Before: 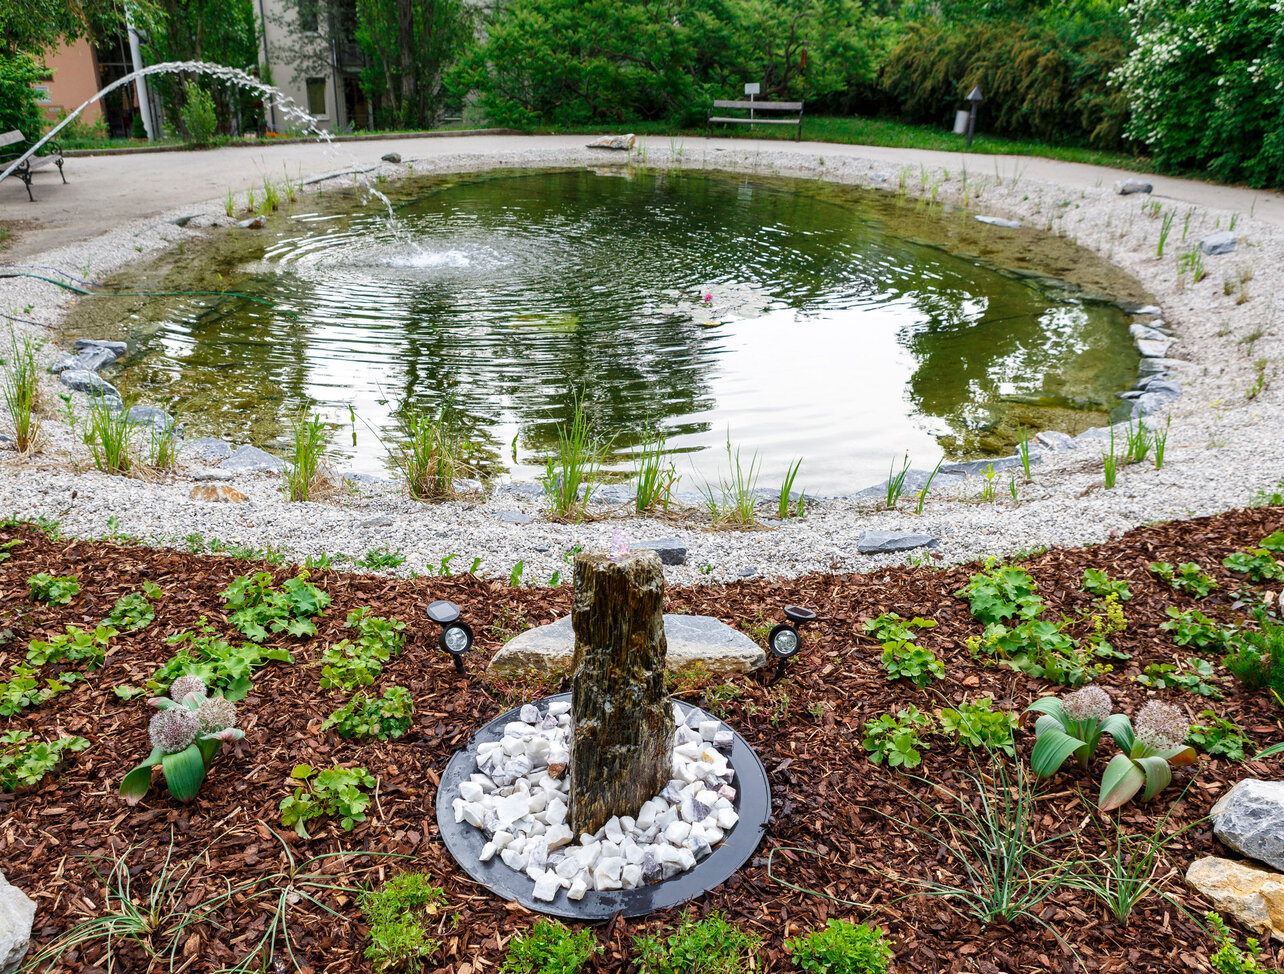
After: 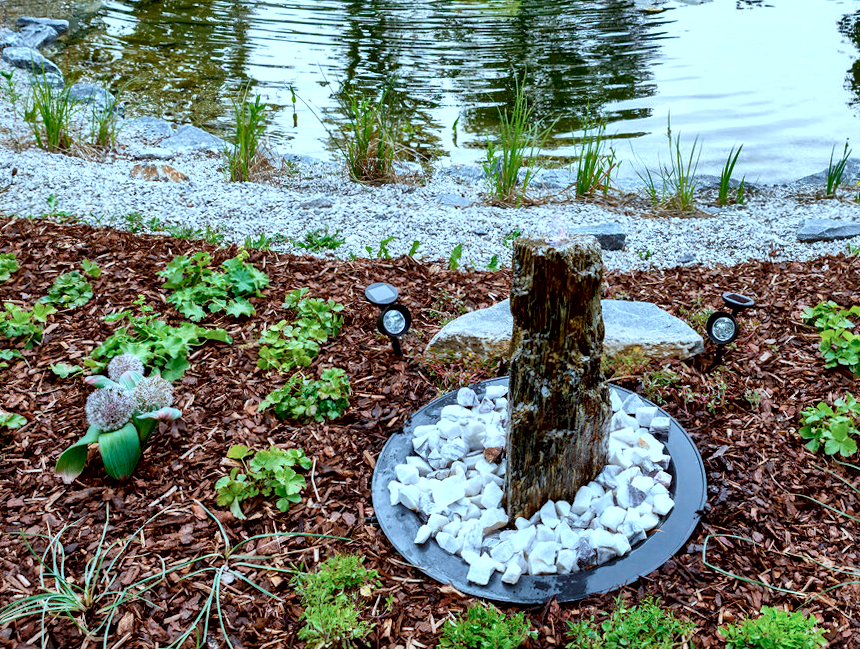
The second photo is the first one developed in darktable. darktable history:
color correction: highlights a* -9.51, highlights b* -22.83
shadows and highlights: white point adjustment 0.153, highlights -71.37, soften with gaussian
crop and rotate: angle -0.781°, left 3.891%, top 32.094%, right 27.914%
exposure: black level correction 0.009, compensate exposure bias true, compensate highlight preservation false
local contrast: mode bilateral grid, contrast 19, coarseness 50, detail 171%, midtone range 0.2
